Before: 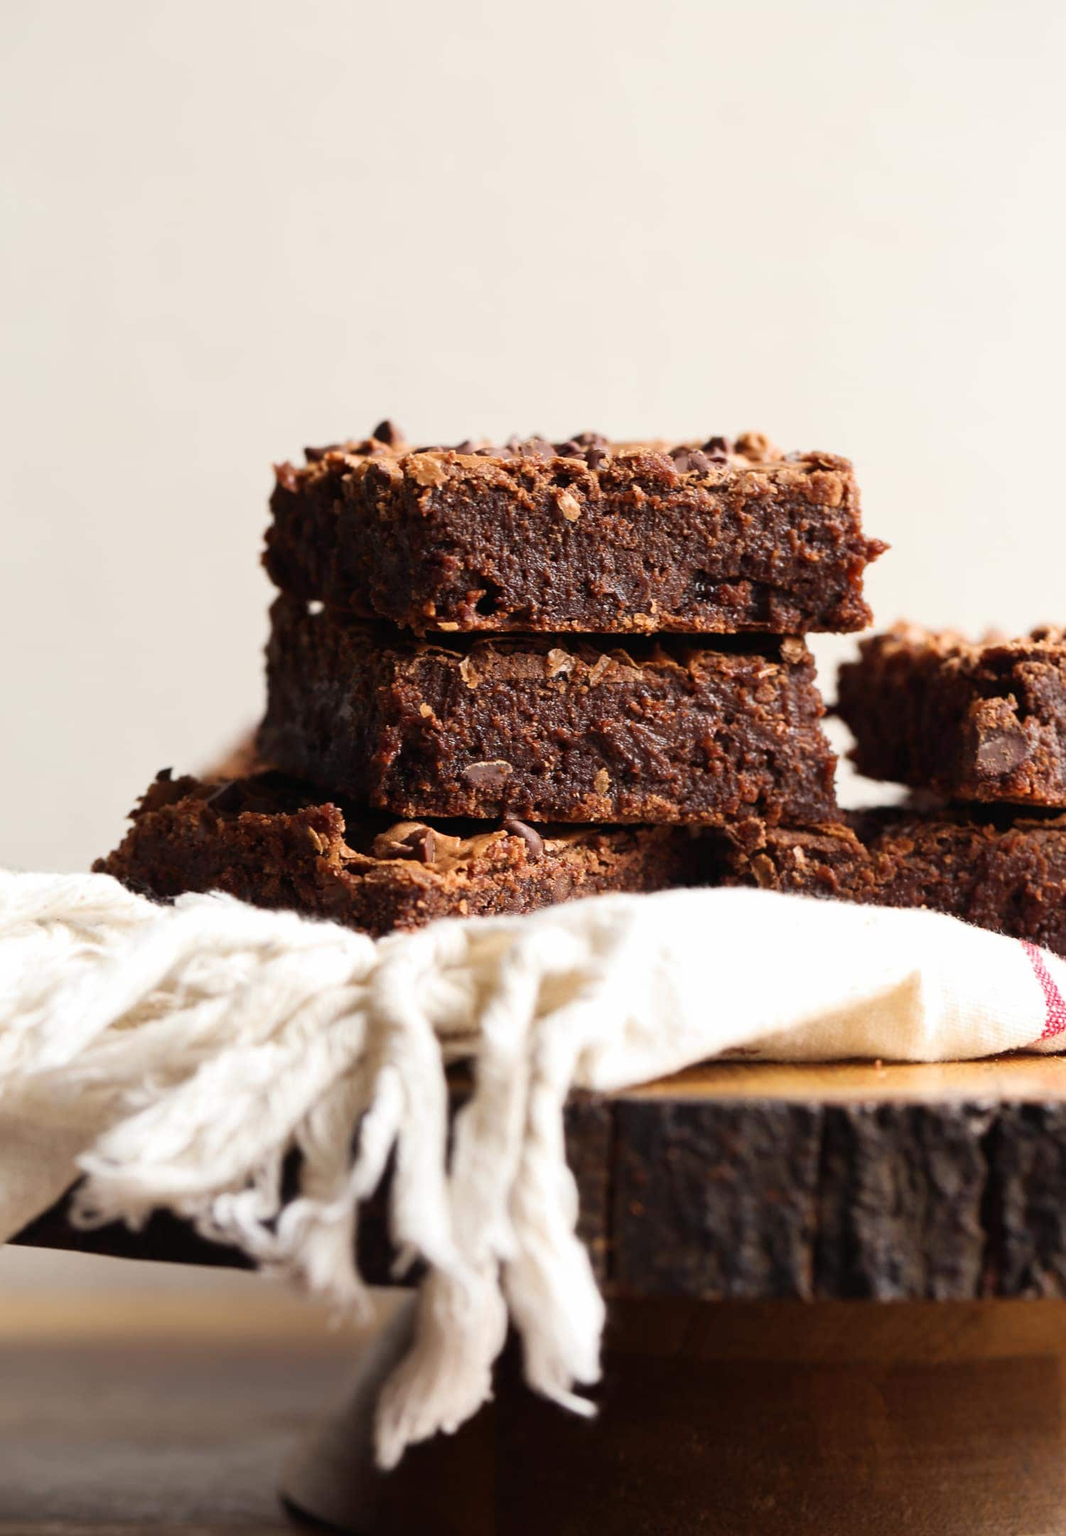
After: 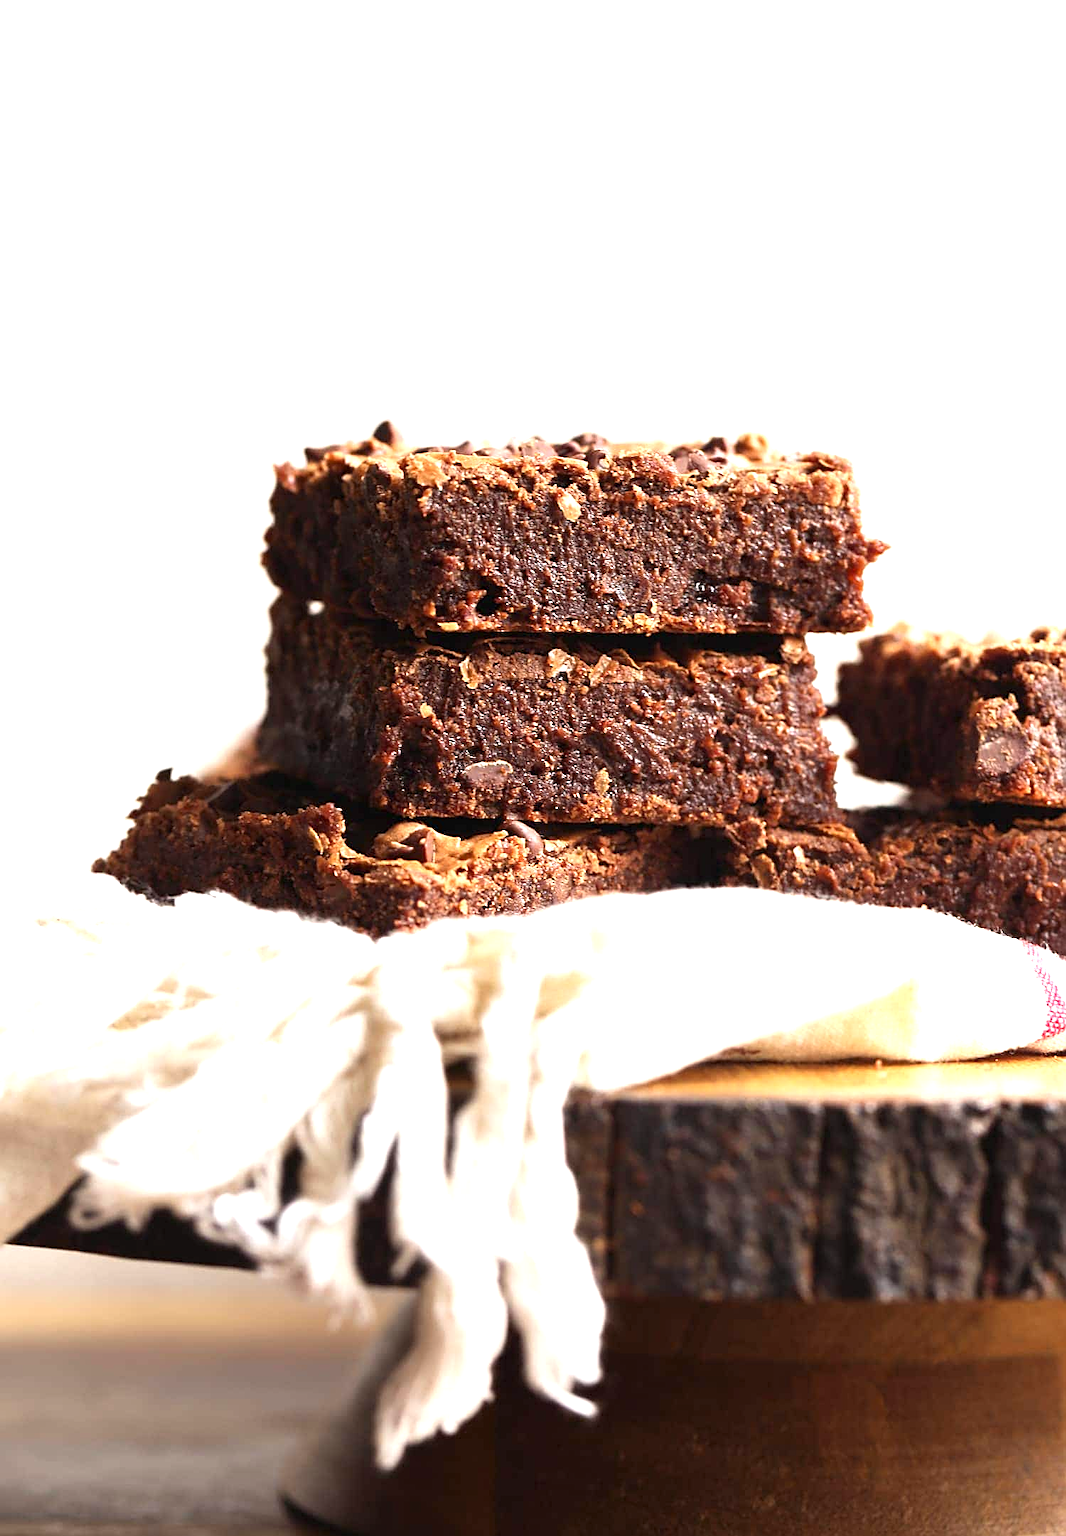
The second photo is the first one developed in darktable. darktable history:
sharpen: on, module defaults
exposure: exposure 0.935 EV, compensate highlight preservation false
